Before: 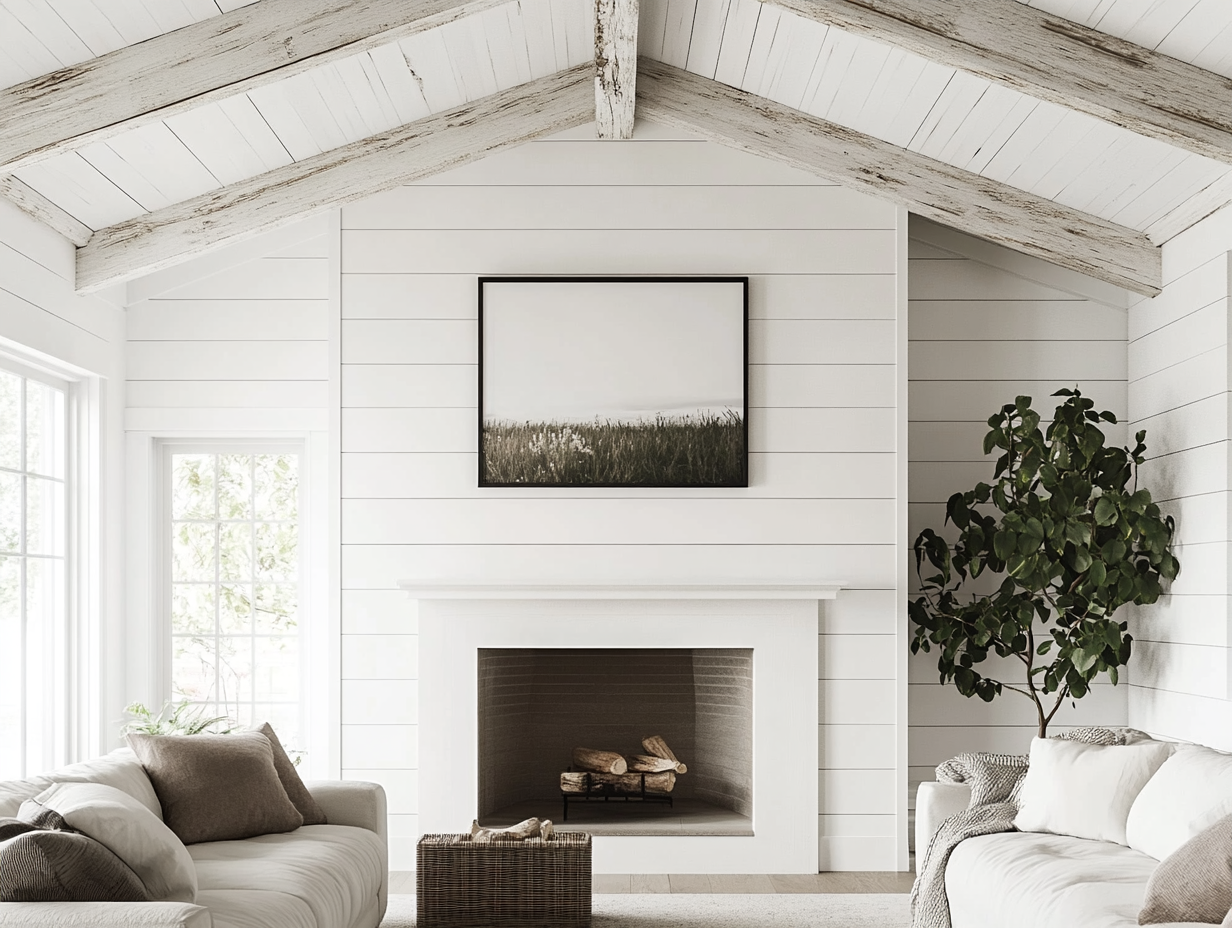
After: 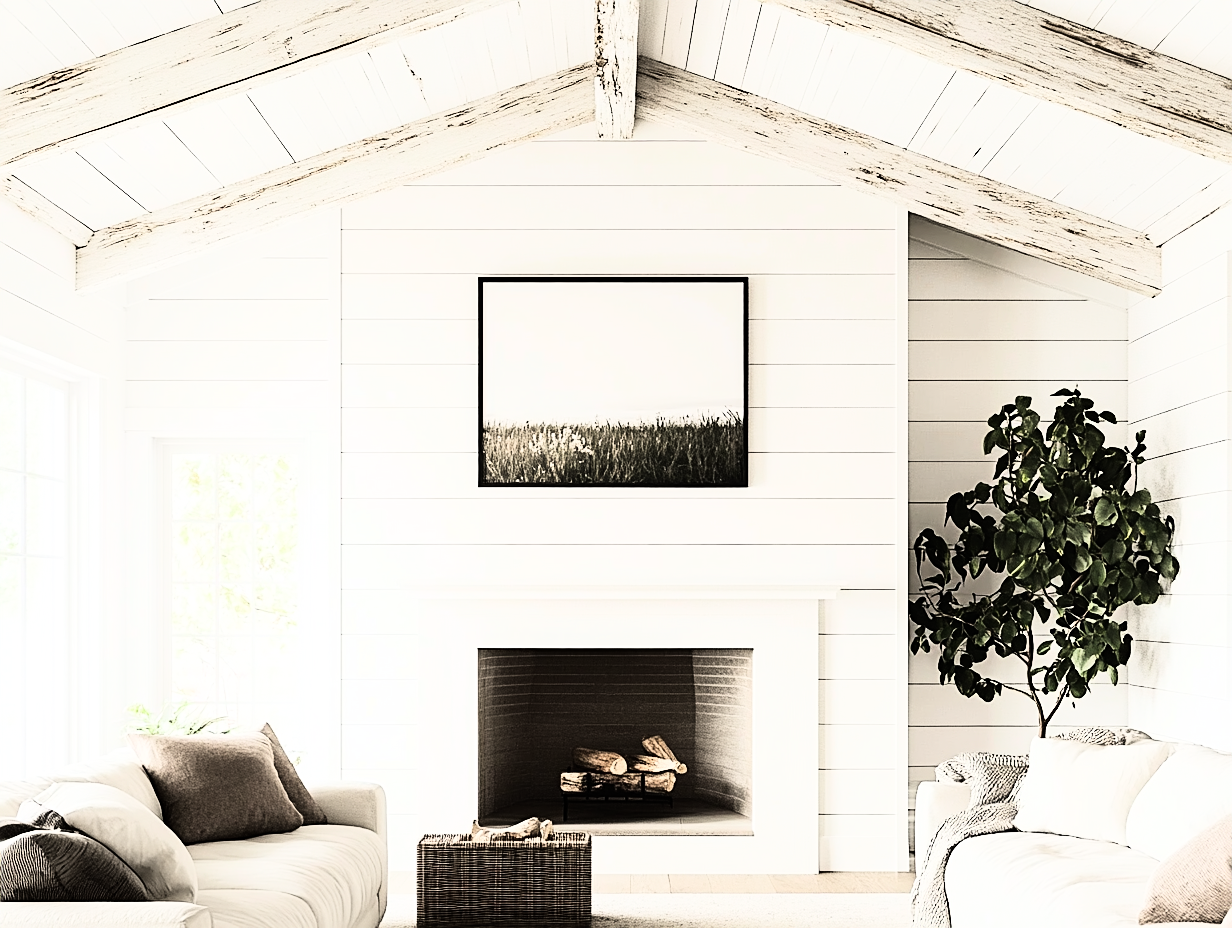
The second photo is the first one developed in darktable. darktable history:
rgb curve: curves: ch0 [(0, 0) (0.21, 0.15) (0.24, 0.21) (0.5, 0.75) (0.75, 0.96) (0.89, 0.99) (1, 1)]; ch1 [(0, 0.02) (0.21, 0.13) (0.25, 0.2) (0.5, 0.67) (0.75, 0.9) (0.89, 0.97) (1, 1)]; ch2 [(0, 0.02) (0.21, 0.13) (0.25, 0.2) (0.5, 0.67) (0.75, 0.9) (0.89, 0.97) (1, 1)], compensate middle gray true
sharpen: on, module defaults
